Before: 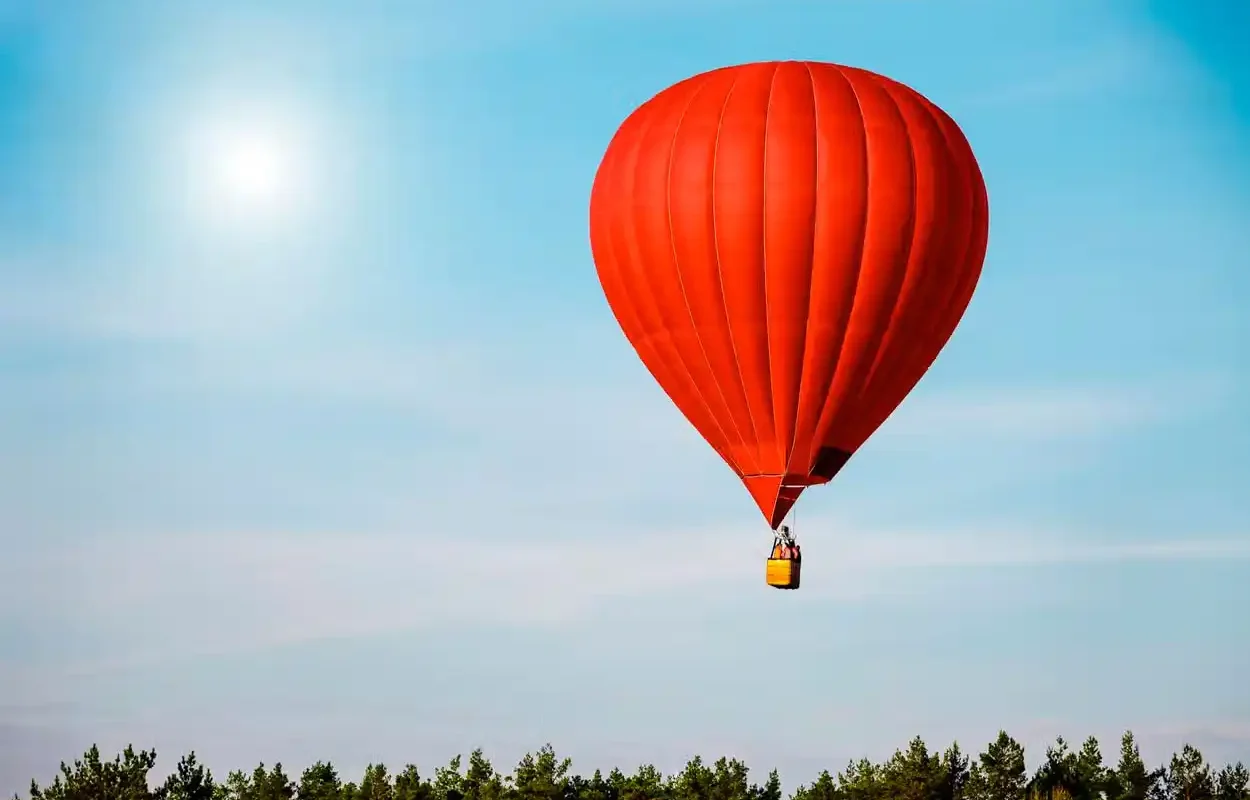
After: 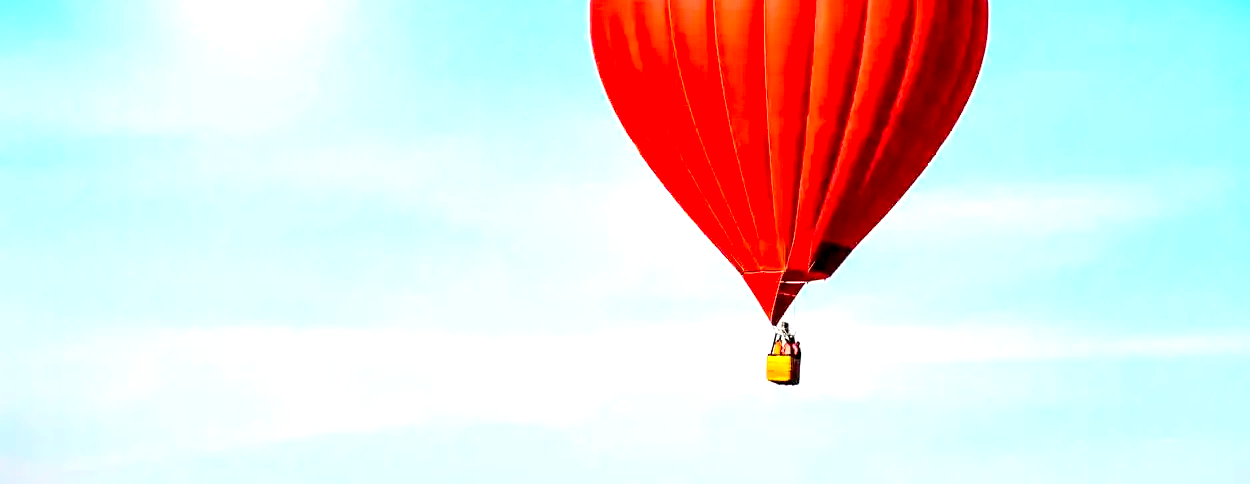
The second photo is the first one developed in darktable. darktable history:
crop and rotate: top 25.52%, bottom 13.957%
exposure: black level correction 0.001, exposure 0.957 EV, compensate exposure bias true, compensate highlight preservation false
local contrast: highlights 80%, shadows 58%, detail 175%, midtone range 0.595
contrast brightness saturation: contrast 0.203, brightness 0.158, saturation 0.229
